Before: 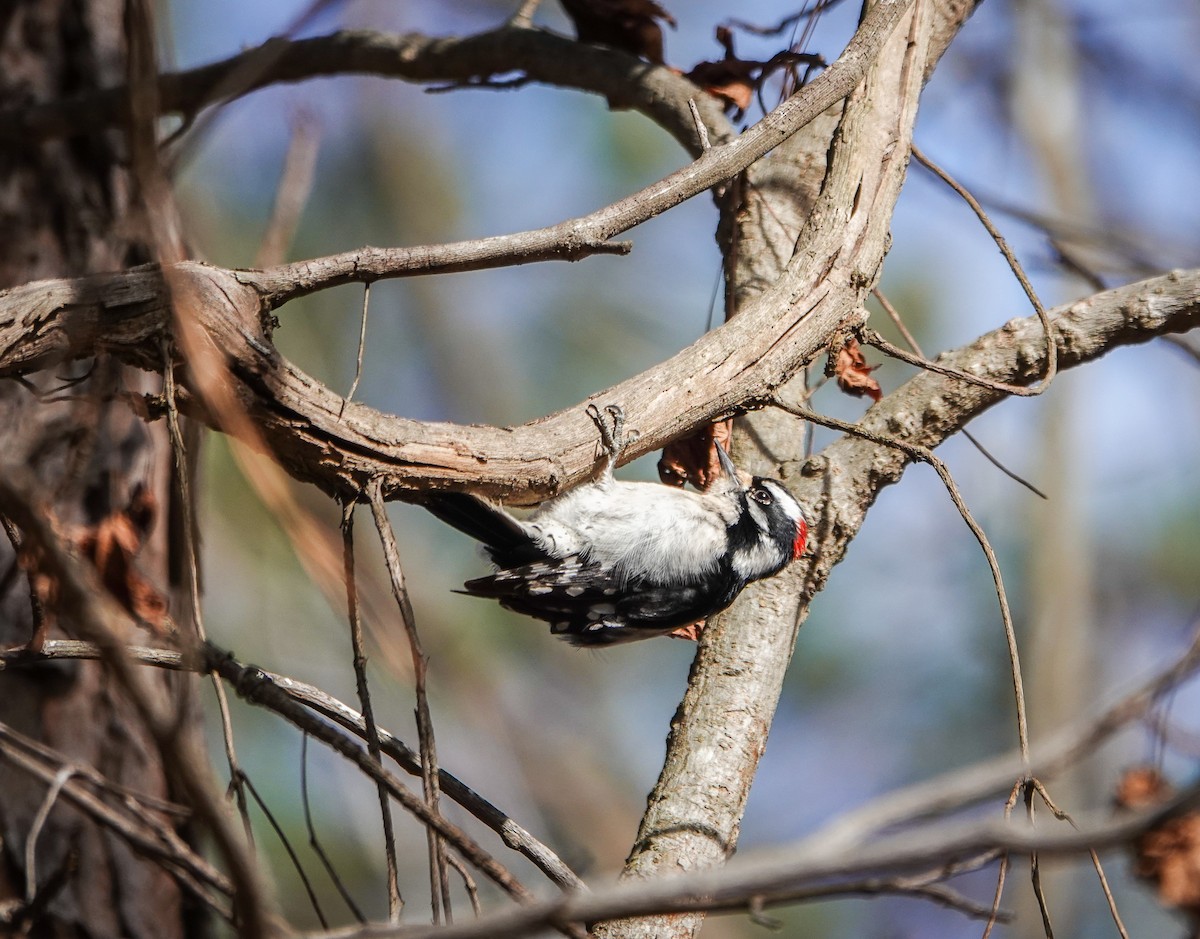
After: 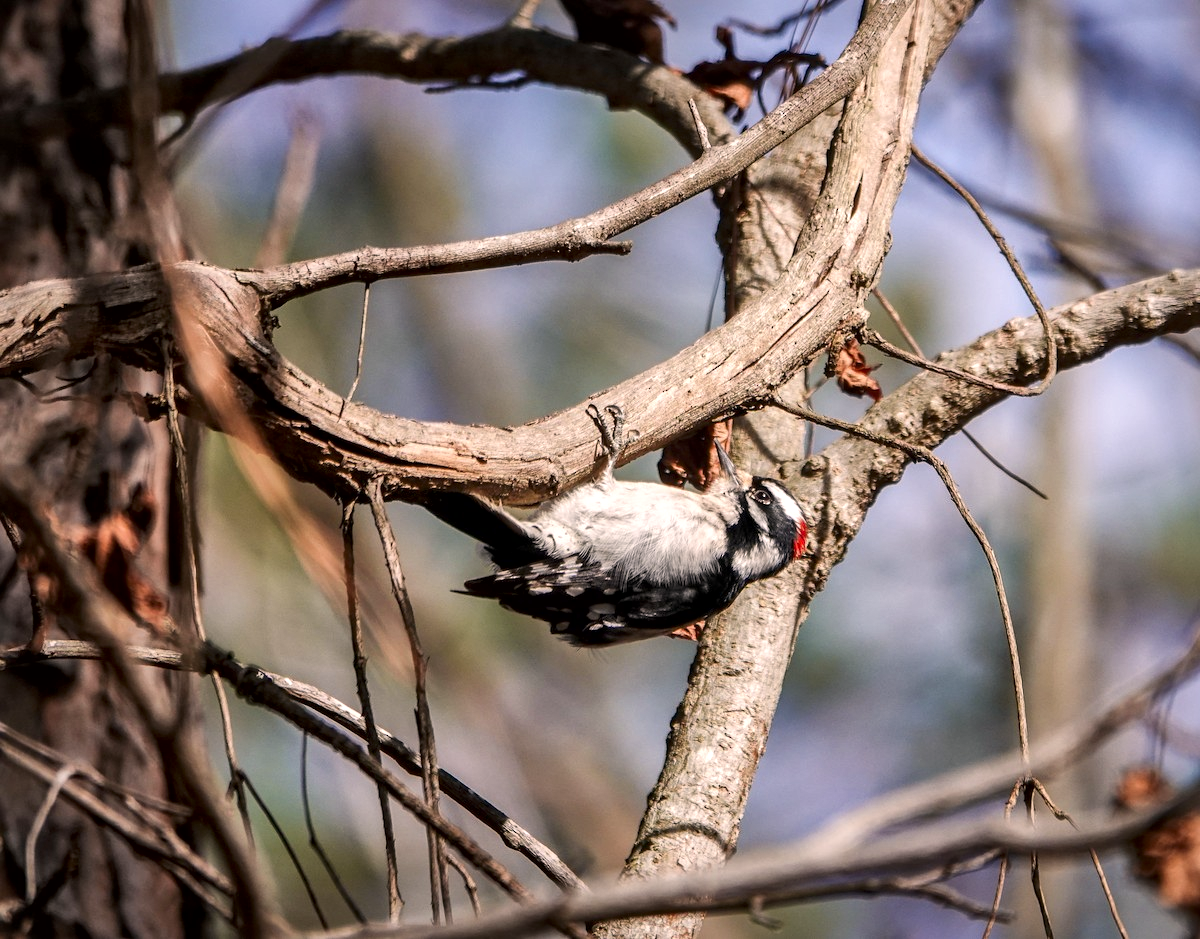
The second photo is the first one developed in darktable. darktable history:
local contrast: mode bilateral grid, contrast 25, coarseness 47, detail 151%, midtone range 0.2
color correction: highlights a* 7.34, highlights b* 4.37
